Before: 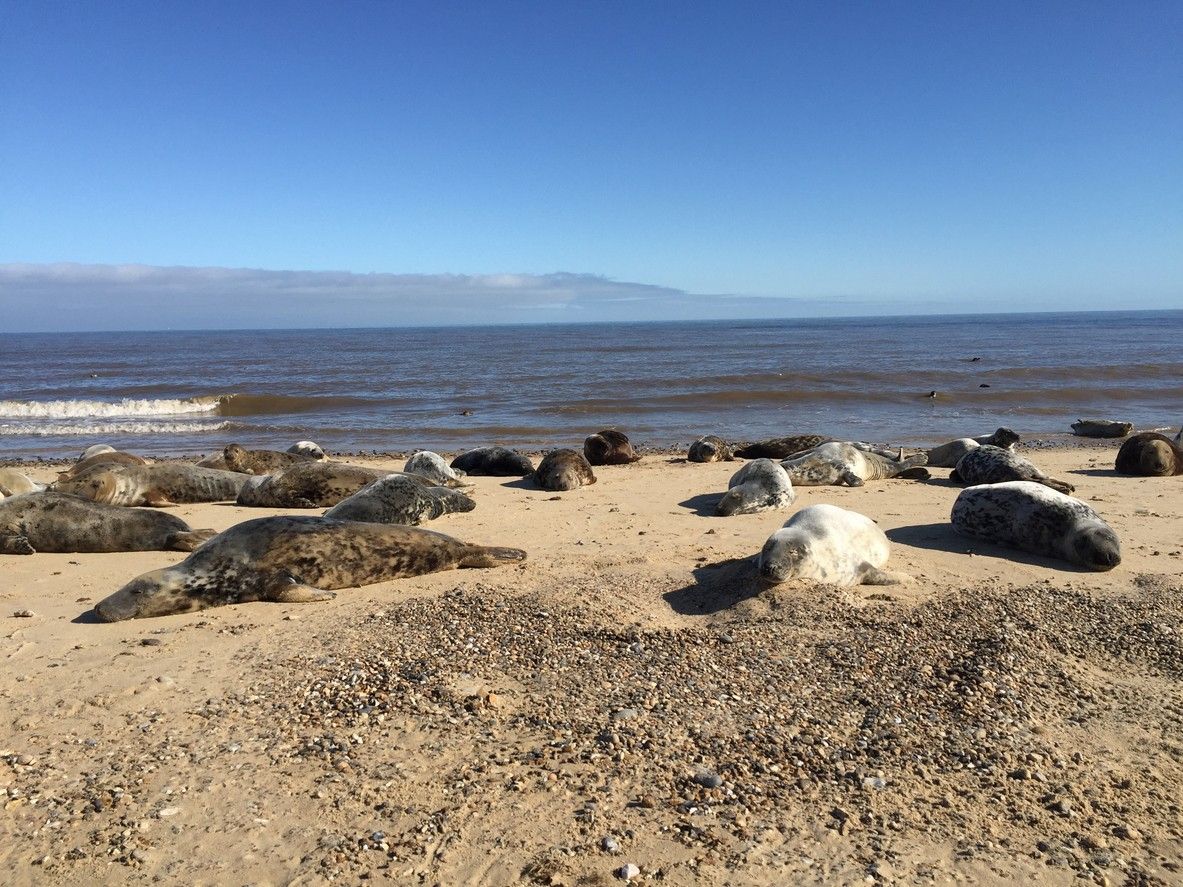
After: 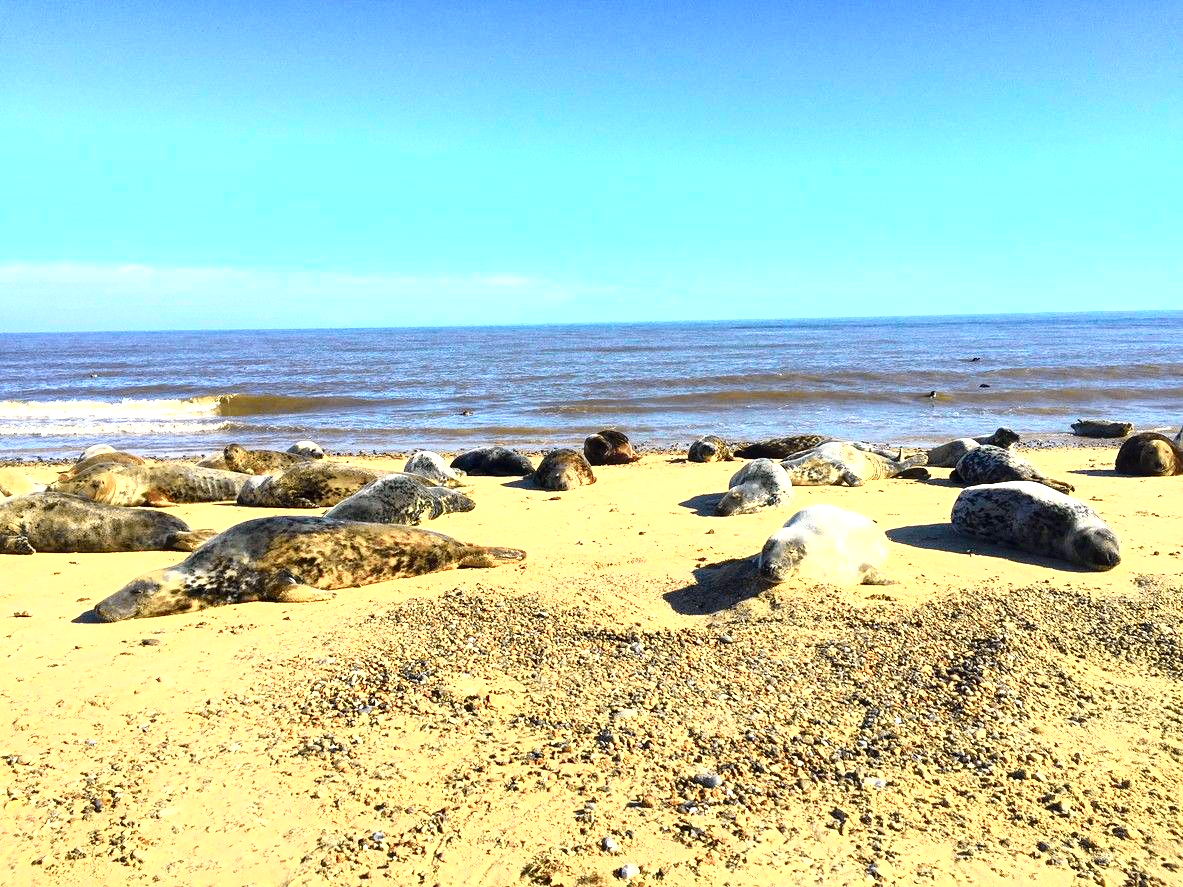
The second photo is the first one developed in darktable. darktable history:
tone equalizer: mask exposure compensation -0.486 EV
exposure: black level correction 0, exposure 1 EV, compensate highlight preservation false
tone curve: curves: ch0 [(0, 0.018) (0.162, 0.128) (0.434, 0.478) (0.667, 0.785) (0.819, 0.943) (1, 0.991)]; ch1 [(0, 0) (0.402, 0.36) (0.476, 0.449) (0.506, 0.505) (0.523, 0.518) (0.579, 0.626) (0.641, 0.668) (0.693, 0.745) (0.861, 0.934) (1, 1)]; ch2 [(0, 0) (0.424, 0.388) (0.483, 0.472) (0.503, 0.505) (0.521, 0.519) (0.547, 0.581) (0.582, 0.648) (0.699, 0.759) (0.997, 0.858)], color space Lab, independent channels, preserve colors none
local contrast: highlights 105%, shadows 97%, detail 131%, midtone range 0.2
